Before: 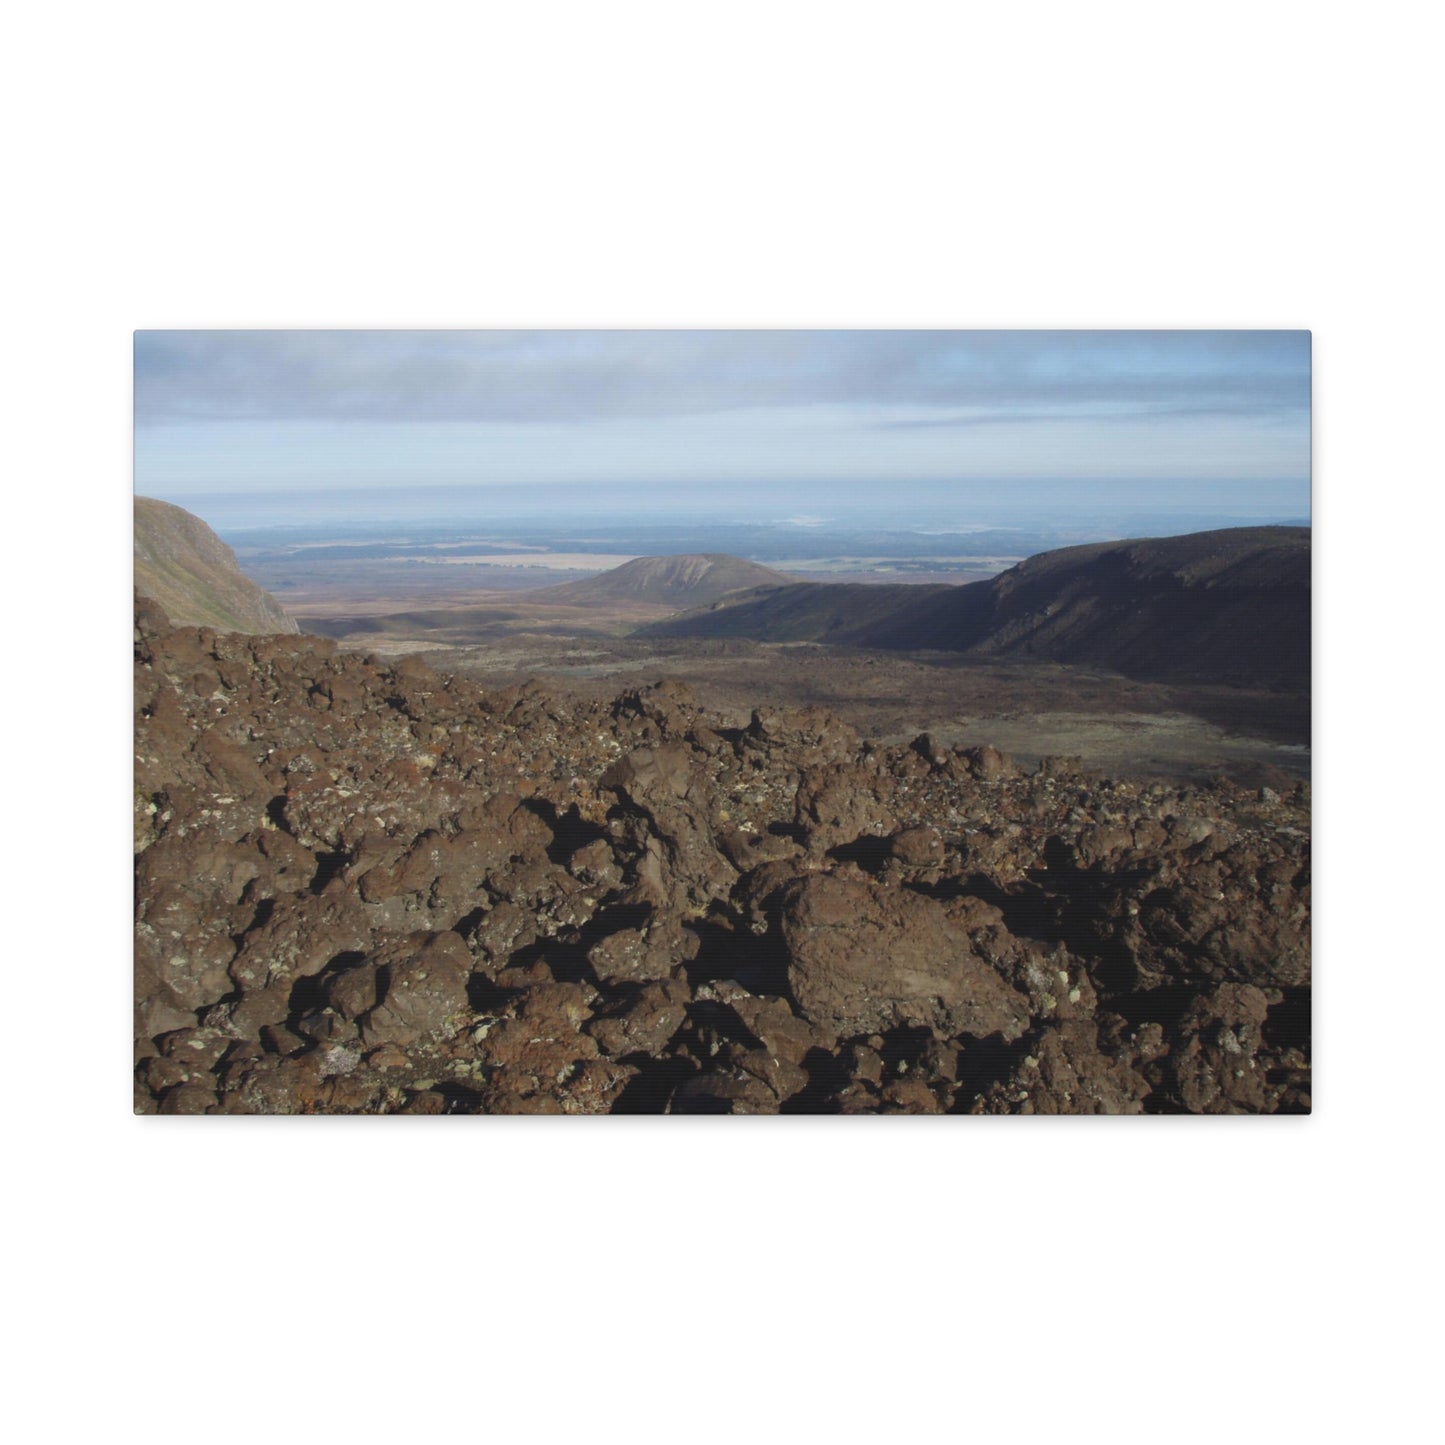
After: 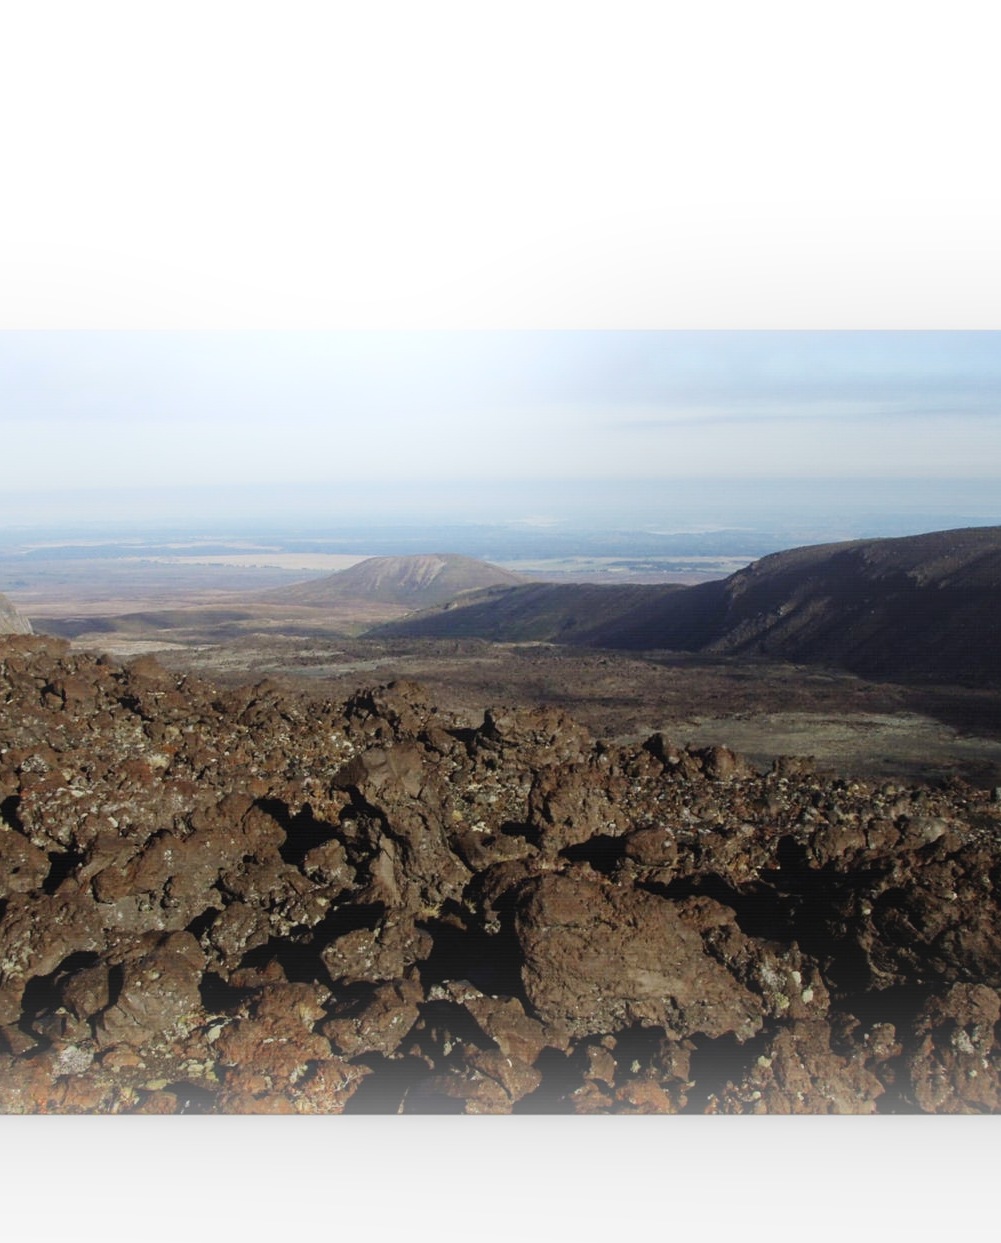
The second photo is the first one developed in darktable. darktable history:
sigmoid: contrast 1.6, skew -0.2, preserve hue 0%, red attenuation 0.1, red rotation 0.035, green attenuation 0.1, green rotation -0.017, blue attenuation 0.15, blue rotation -0.052, base primaries Rec2020
crop: left 18.479%, right 12.2%, bottom 13.971%
local contrast: detail 110%
sharpen: amount 0.2
bloom: on, module defaults
